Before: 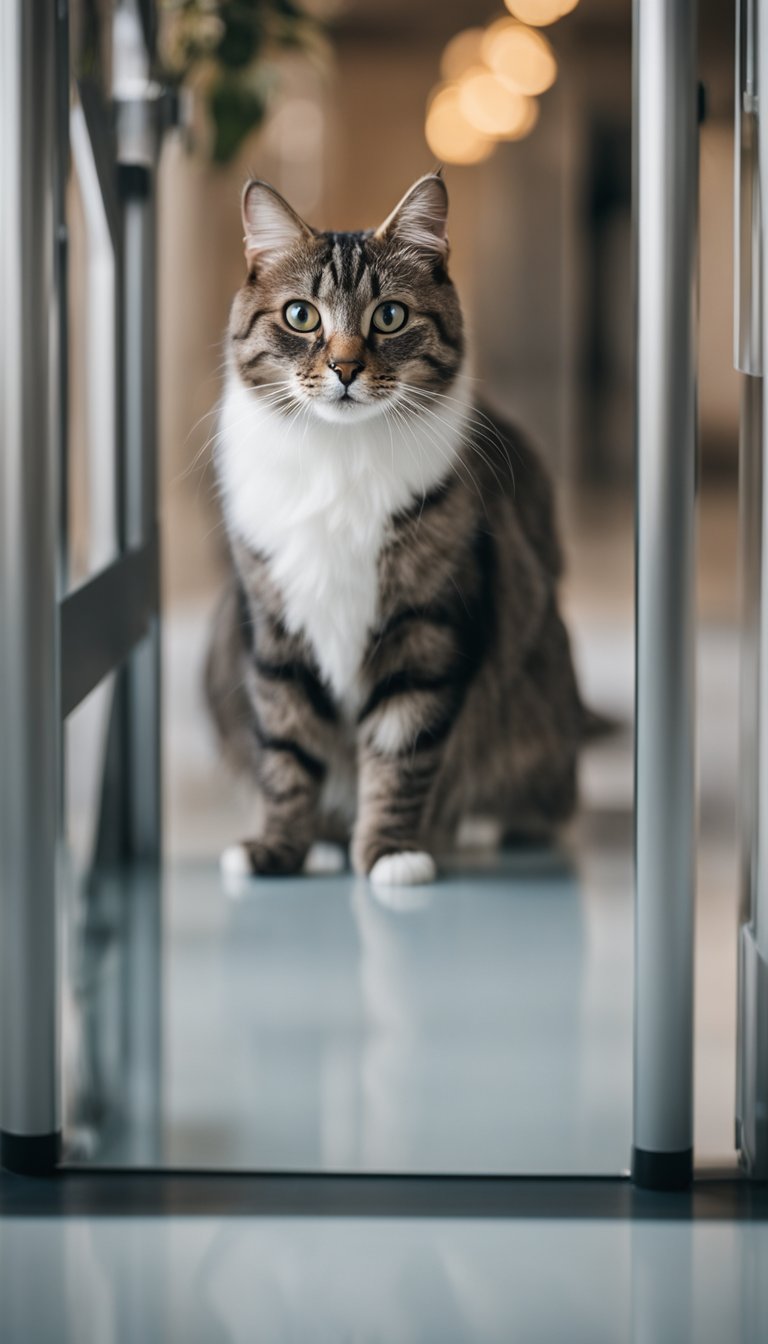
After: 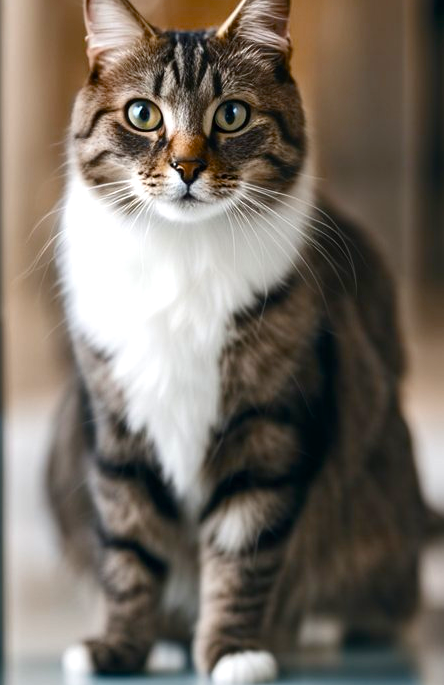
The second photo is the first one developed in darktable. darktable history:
crop: left 20.595%, top 15.006%, right 21.515%, bottom 33.956%
color balance rgb: linear chroma grading › global chroma 14.551%, perceptual saturation grading › global saturation 20%, perceptual saturation grading › highlights -25.18%, perceptual saturation grading › shadows 25.878%, perceptual brilliance grading › global brilliance 20.645%, perceptual brilliance grading › shadows -35.307%, saturation formula JzAzBz (2021)
